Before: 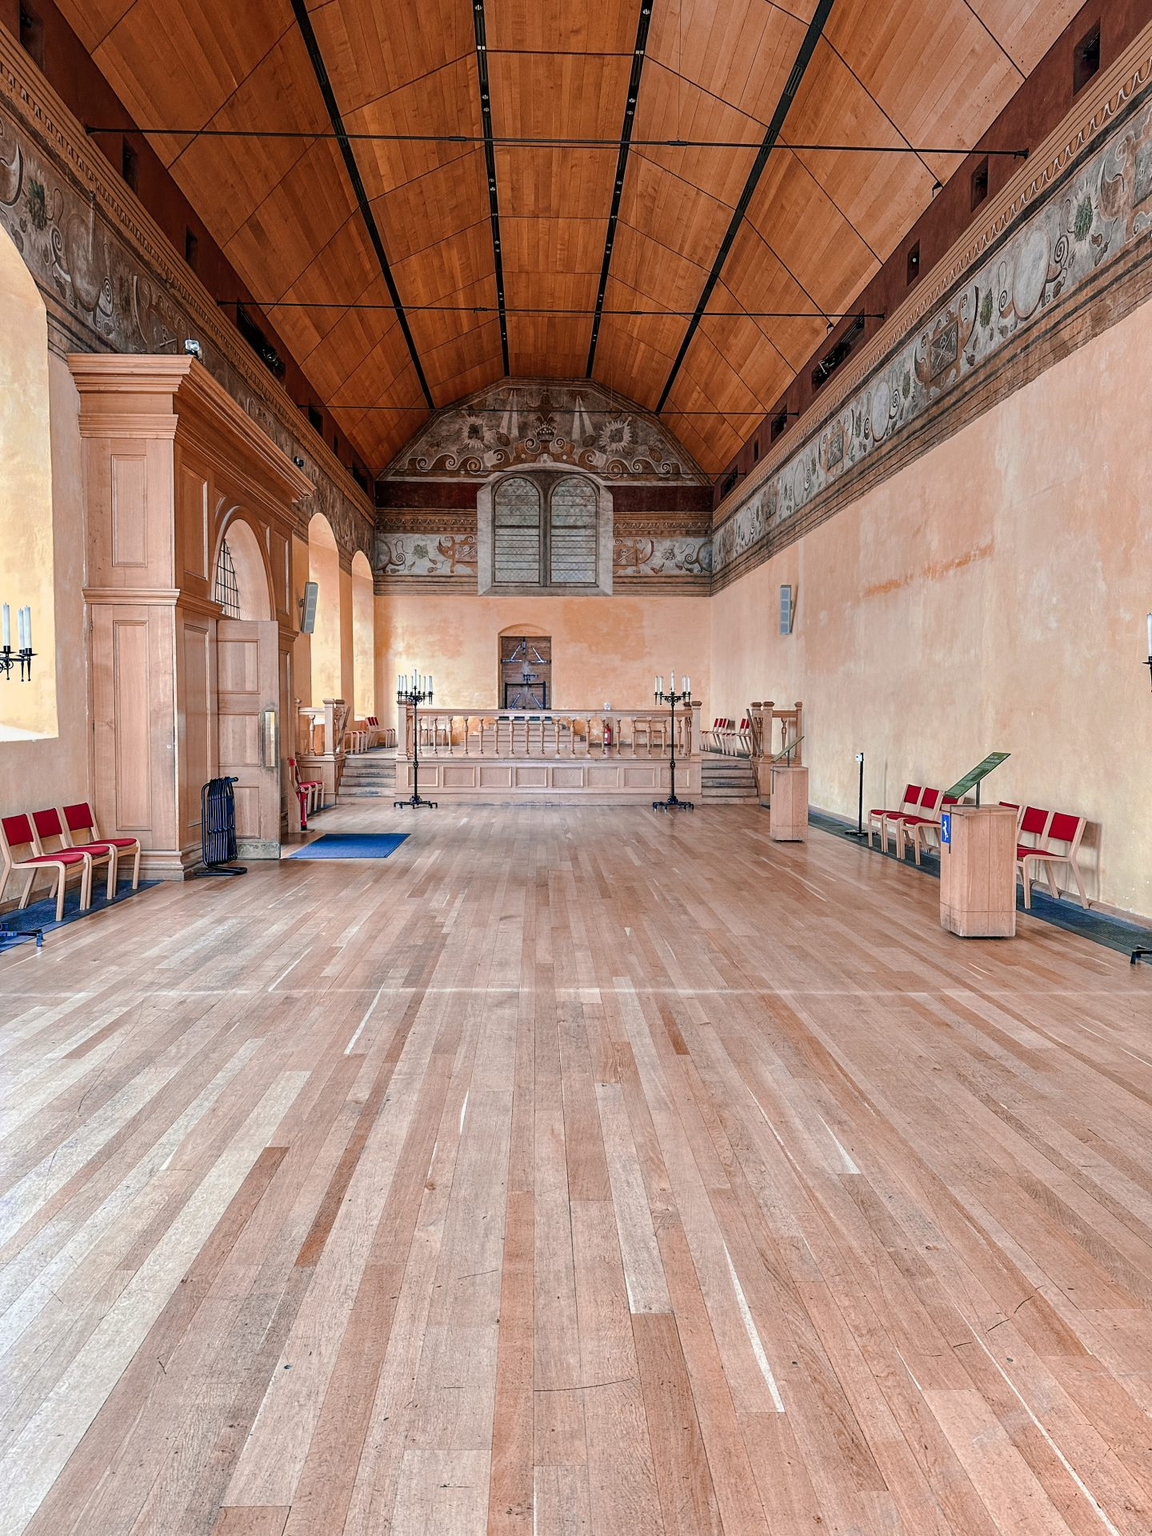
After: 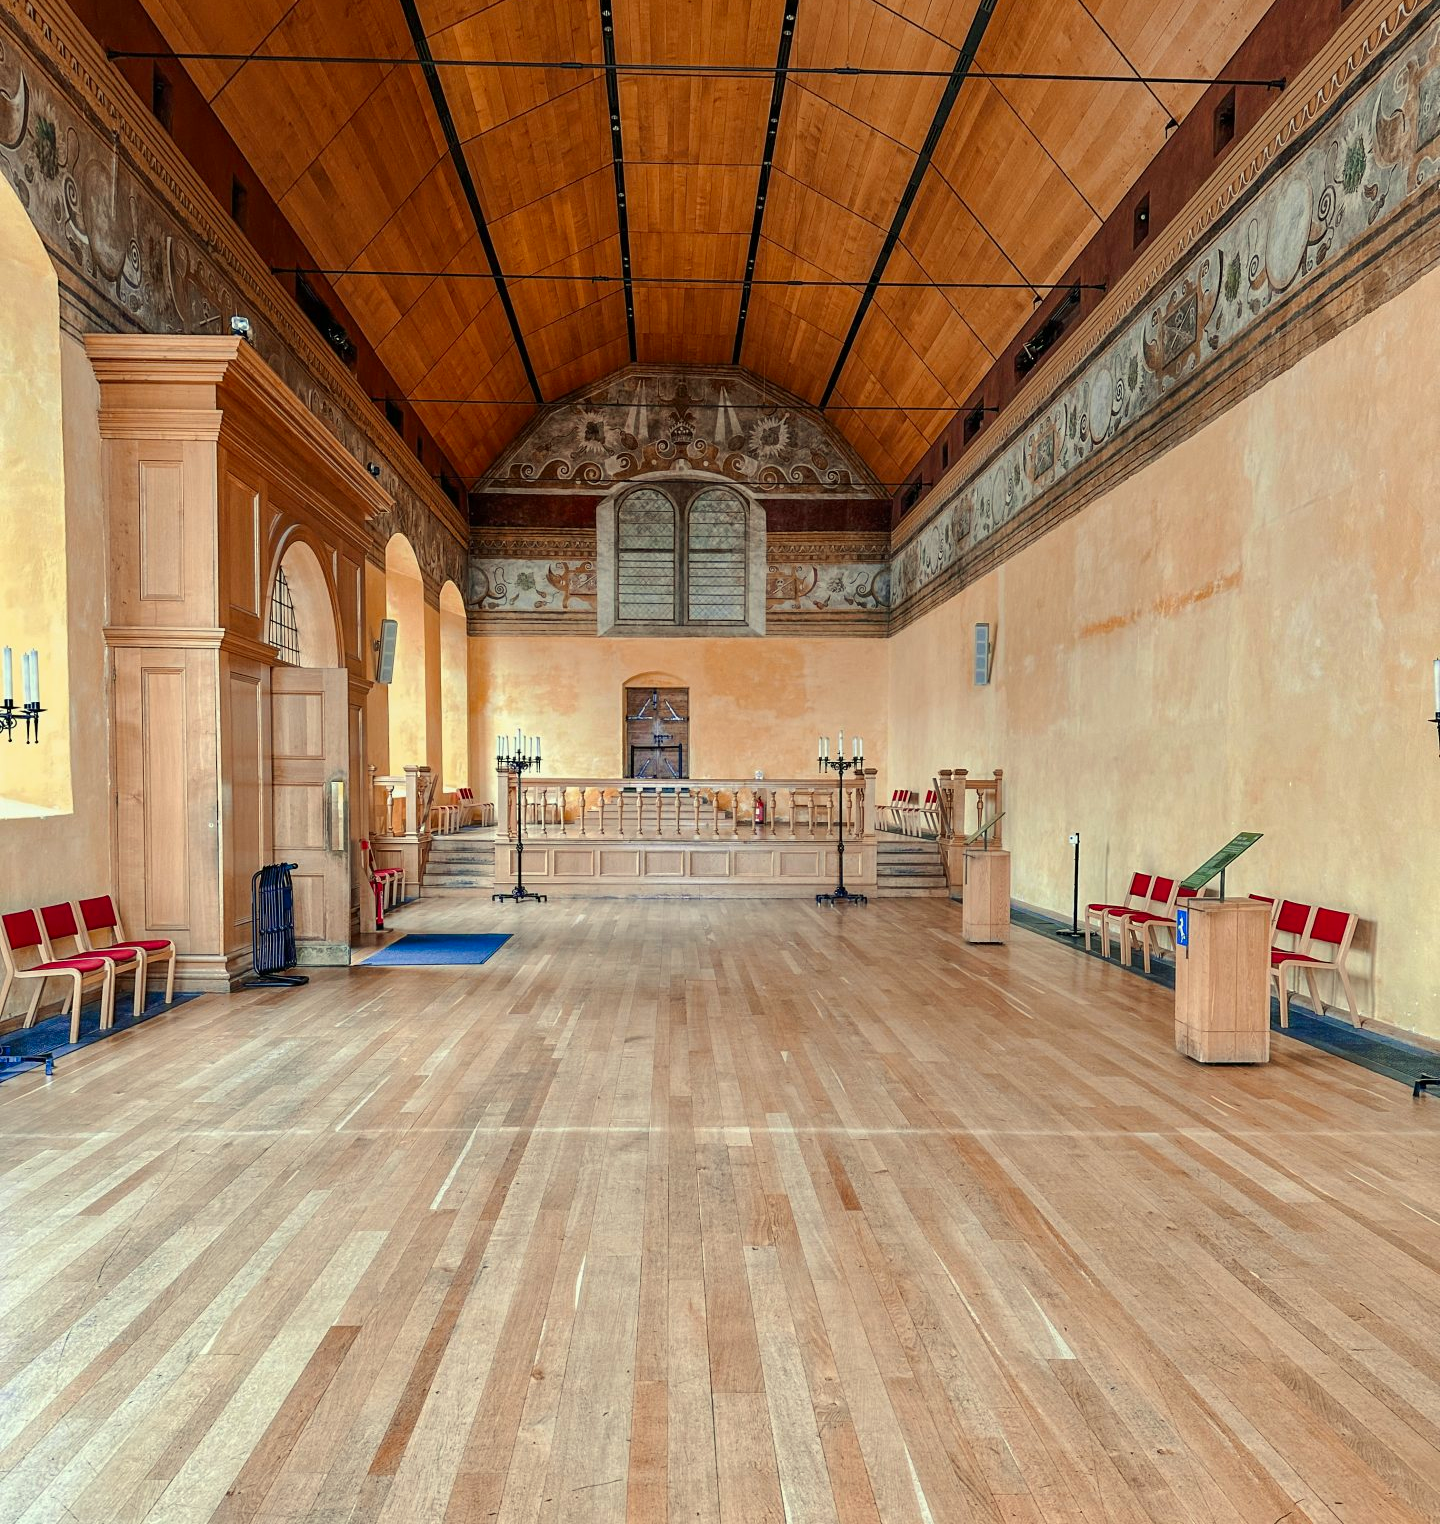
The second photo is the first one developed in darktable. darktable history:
contrast brightness saturation: contrast 0.04, saturation 0.16
color correction: highlights a* -5.94, highlights b* 11.19
crop and rotate: top 5.667%, bottom 14.937%
